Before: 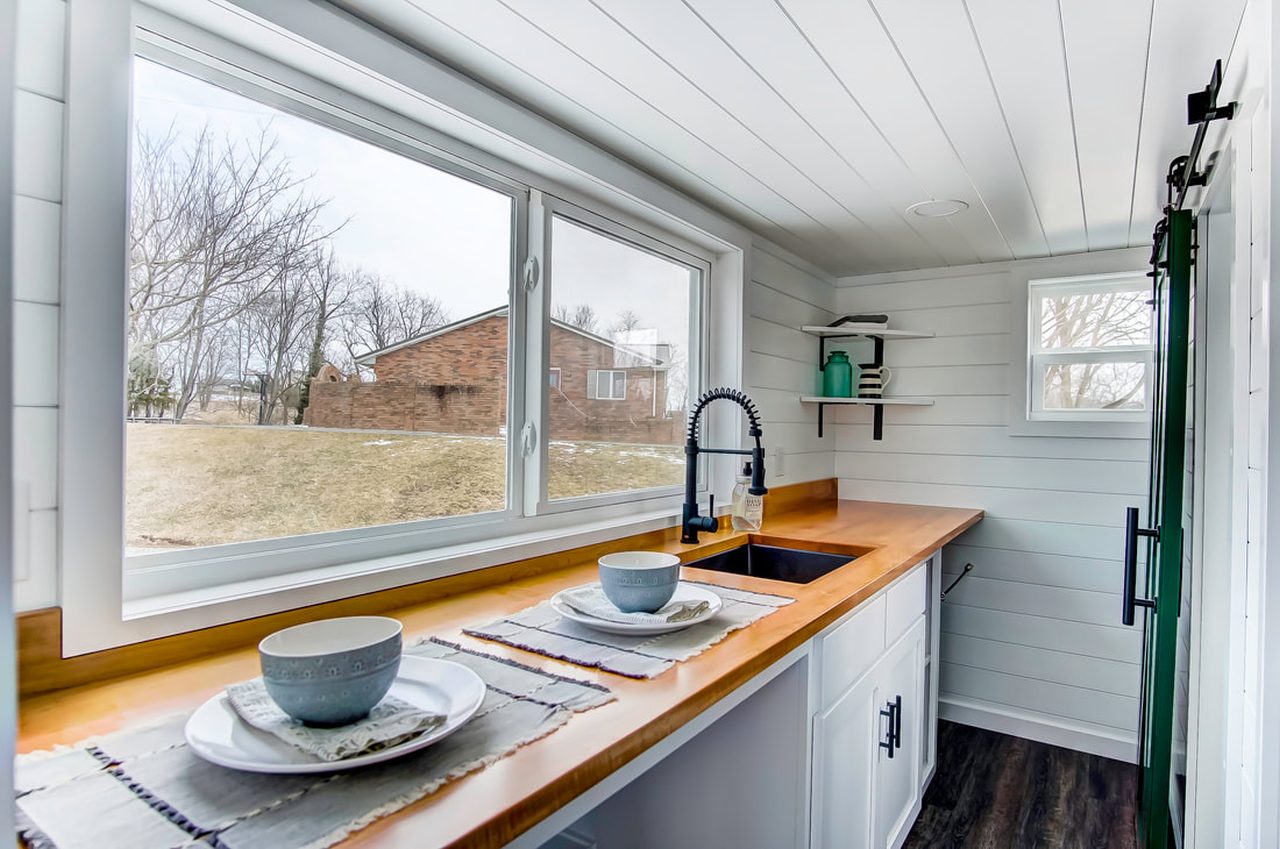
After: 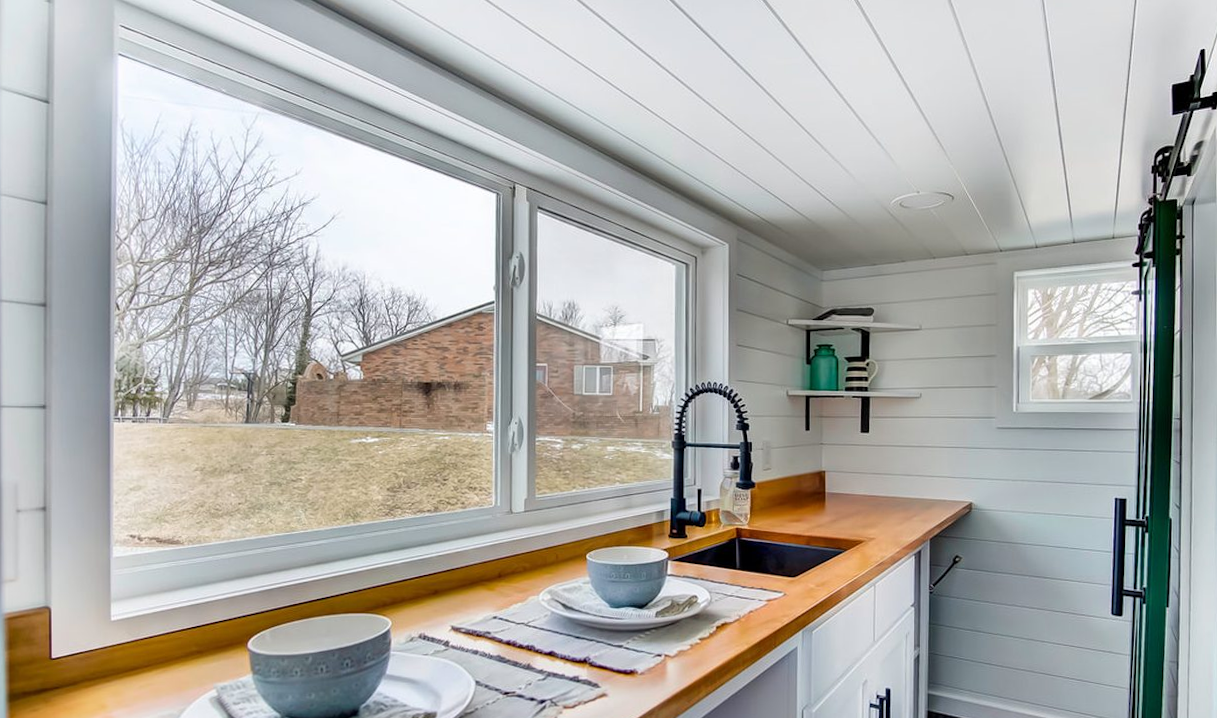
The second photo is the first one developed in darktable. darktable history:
crop and rotate: angle 0.512°, left 0.369%, right 3.2%, bottom 14.26%
